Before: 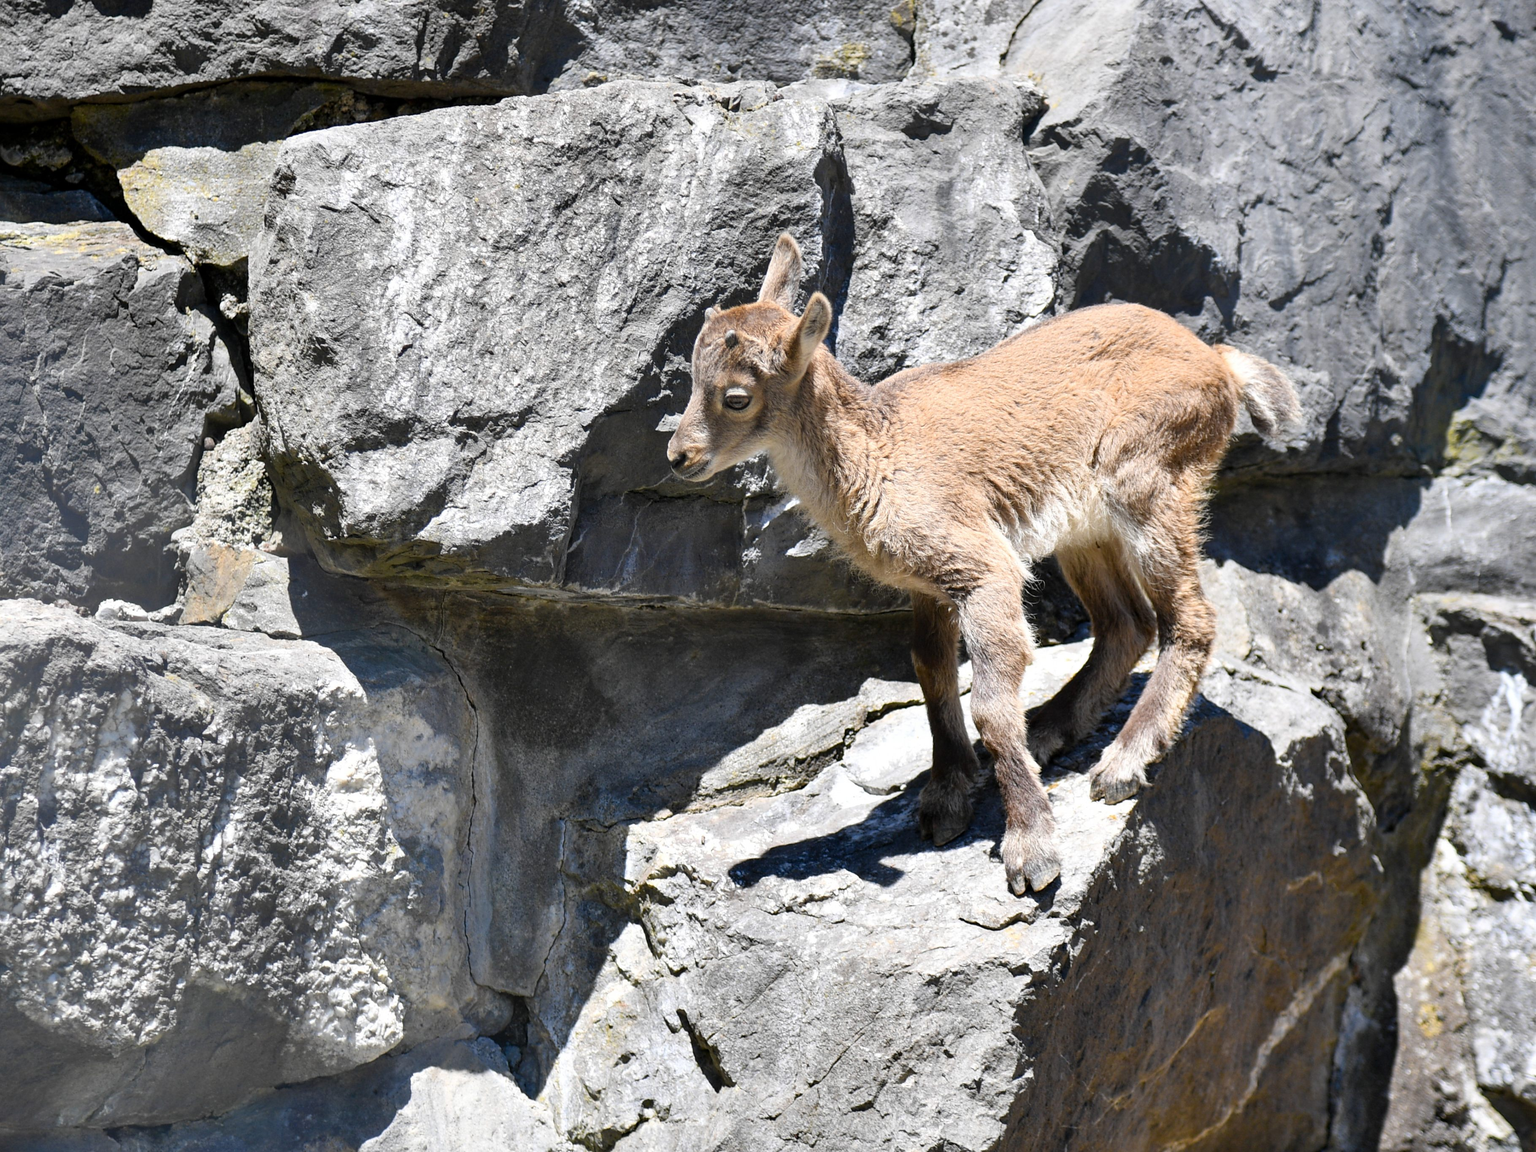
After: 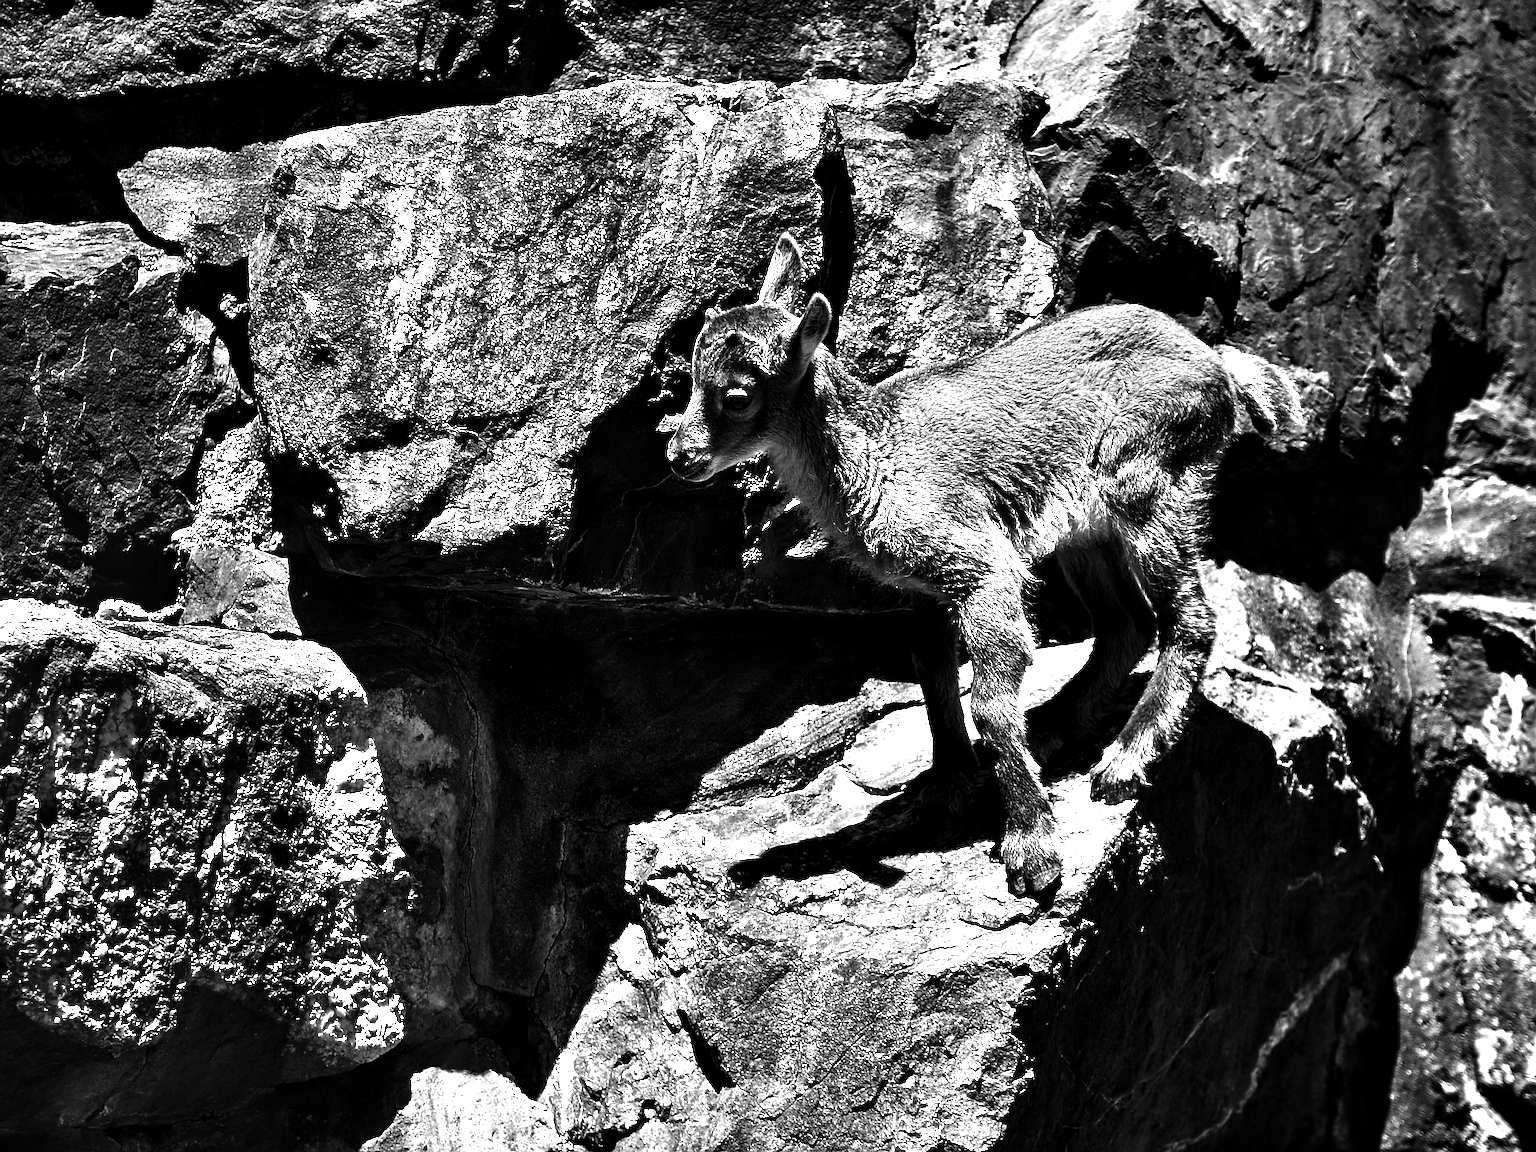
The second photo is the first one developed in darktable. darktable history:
exposure: exposure 0.196 EV, compensate exposure bias true, compensate highlight preservation false
sharpen: amount 0.55
contrast equalizer: octaves 7, y [[0.601, 0.6, 0.598, 0.598, 0.6, 0.601], [0.5 ×6], [0.5 ×6], [0 ×6], [0 ×6]]
contrast brightness saturation: contrast 0.024, brightness -0.988, saturation -0.986
